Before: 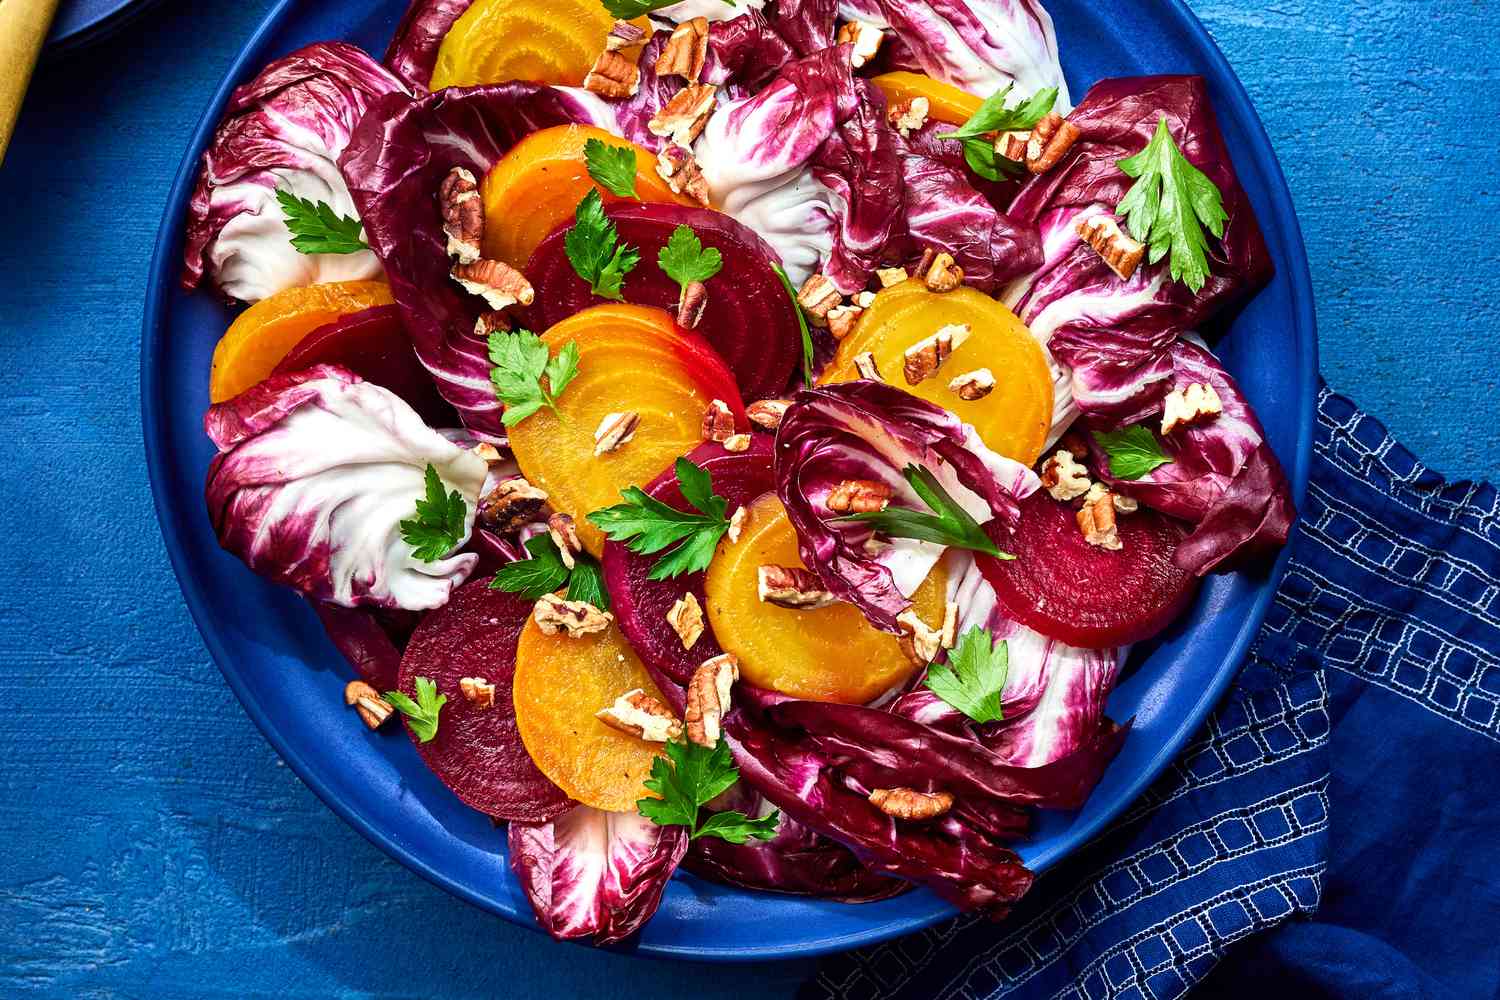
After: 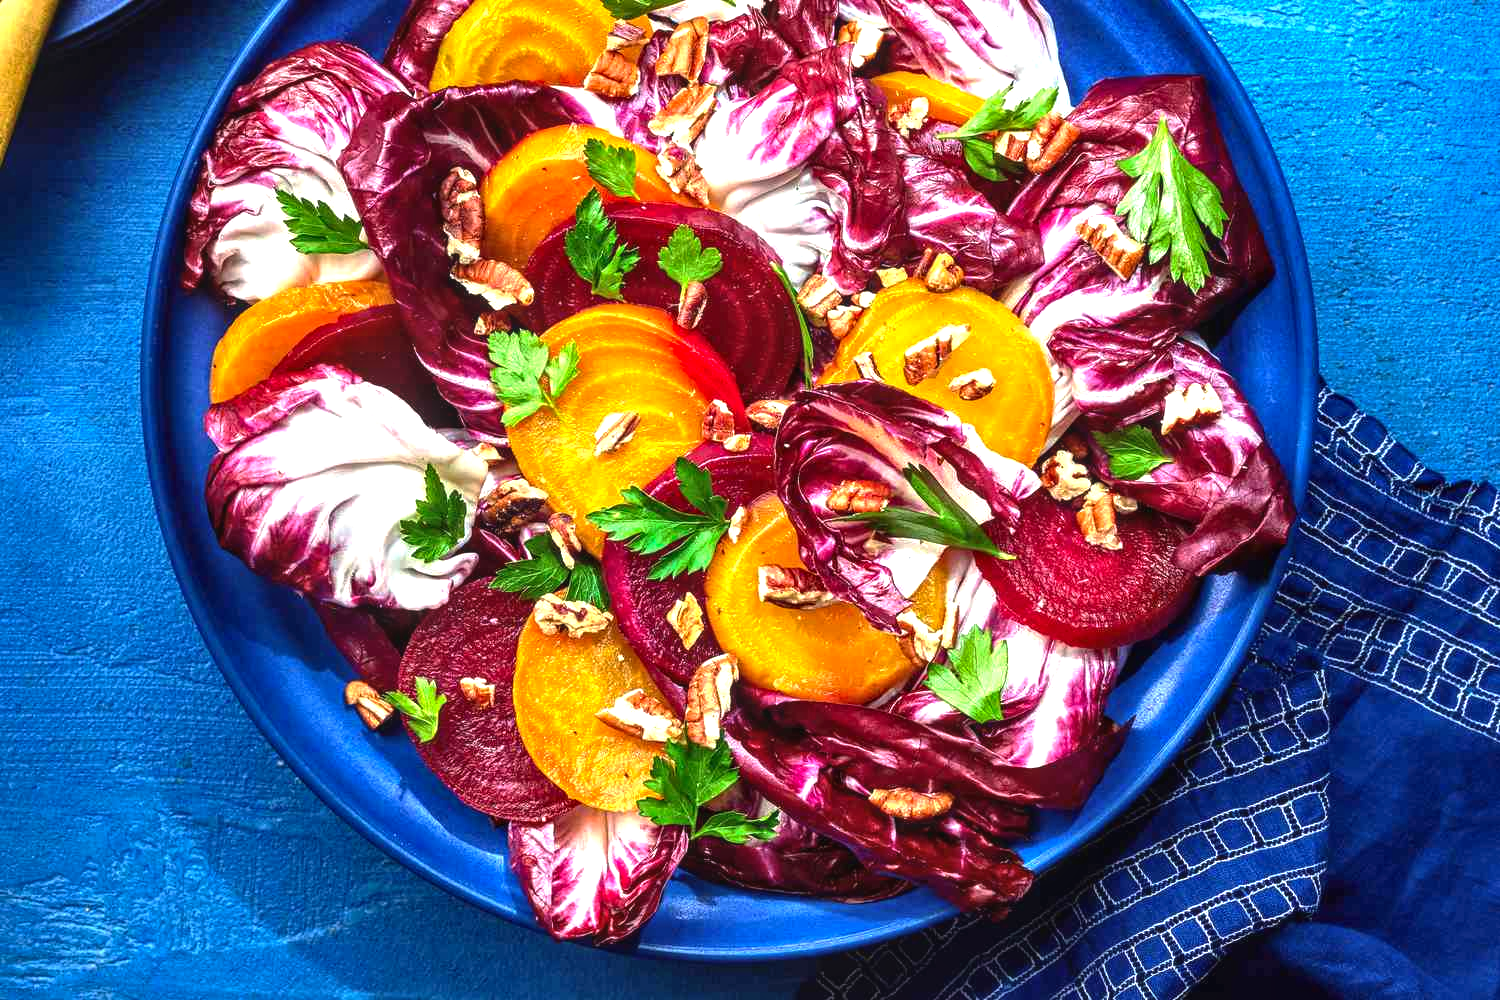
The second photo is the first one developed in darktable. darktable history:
contrast brightness saturation: contrast 0.039, saturation 0.074
local contrast: on, module defaults
exposure: black level correction -0.002, exposure 0.711 EV, compensate exposure bias true, compensate highlight preservation false
base curve: curves: ch0 [(0, 0) (0.74, 0.67) (1, 1)], preserve colors none
